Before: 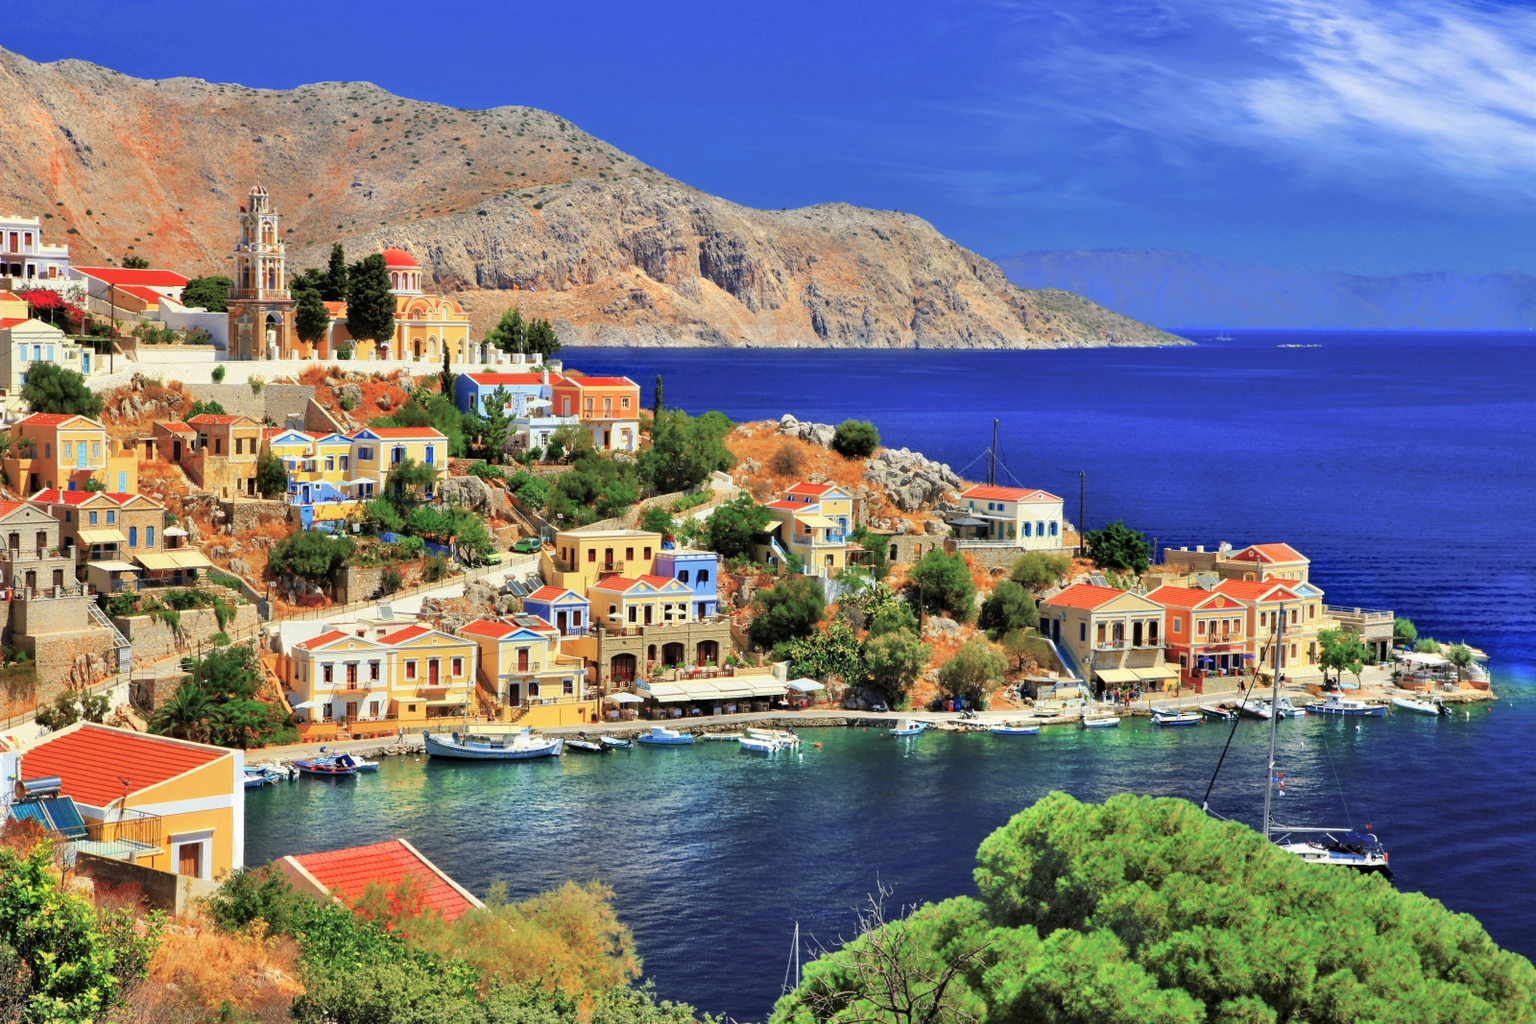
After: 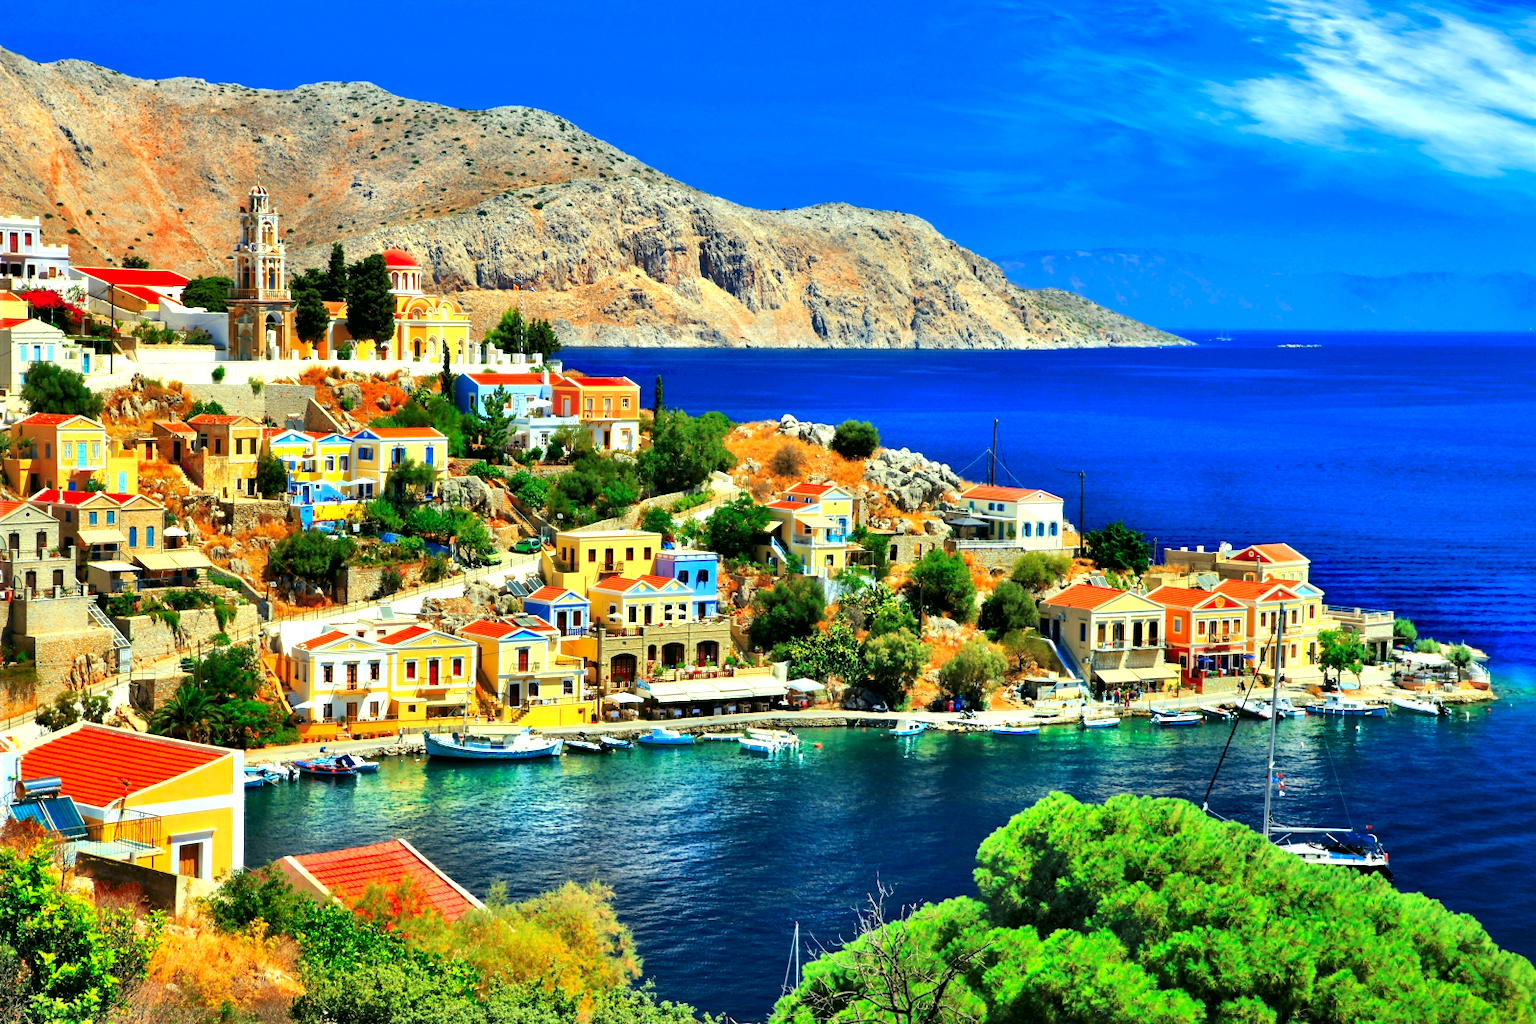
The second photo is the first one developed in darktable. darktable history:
local contrast: mode bilateral grid, contrast 25, coarseness 61, detail 151%, midtone range 0.2
color correction: highlights a* -7.33, highlights b* 0.941, shadows a* -3.81, saturation 1.43
tone equalizer: -8 EV -0.447 EV, -7 EV -0.357 EV, -6 EV -0.324 EV, -5 EV -0.262 EV, -3 EV 0.228 EV, -2 EV 0.359 EV, -1 EV 0.411 EV, +0 EV 0.406 EV, edges refinement/feathering 500, mask exposure compensation -1.57 EV, preserve details no
